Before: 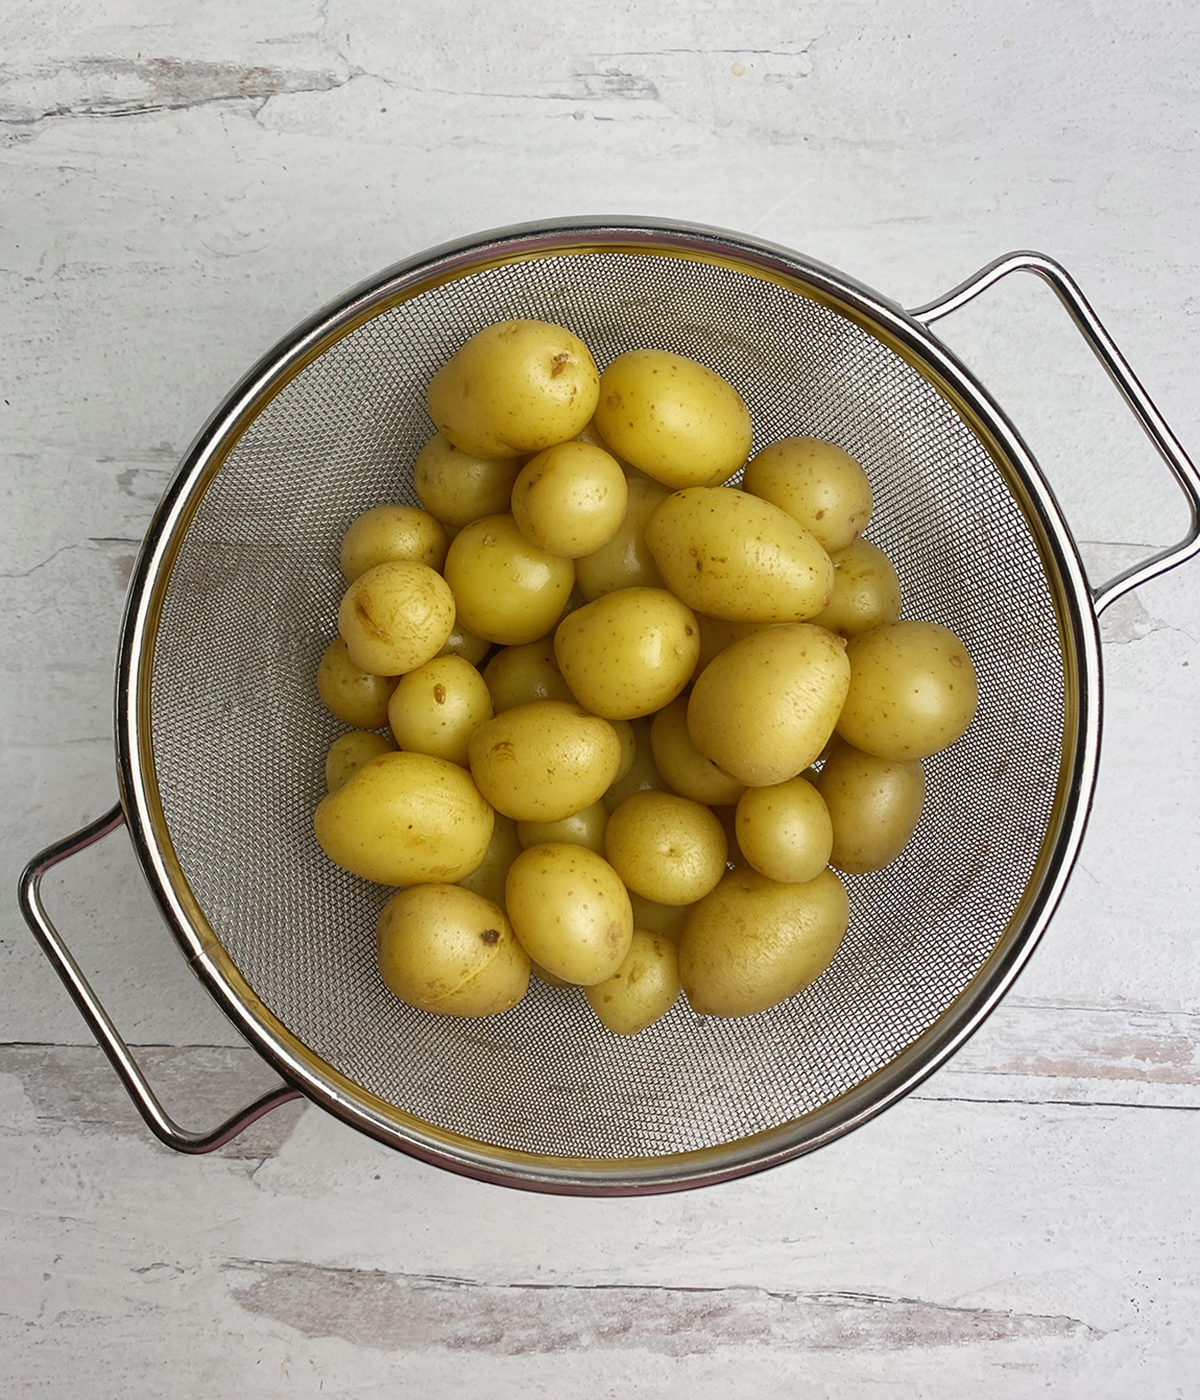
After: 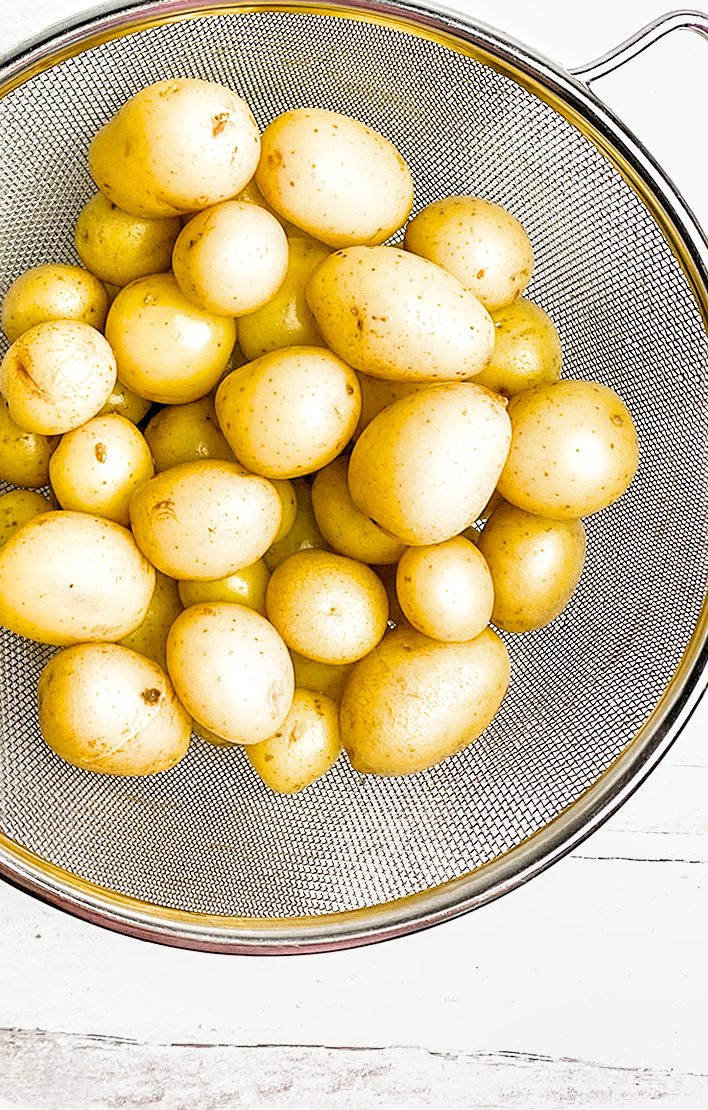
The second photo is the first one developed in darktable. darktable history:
crop and rotate: left 28.314%, top 17.329%, right 12.643%, bottom 3.332%
contrast brightness saturation: contrast -0.108
sharpen: on, module defaults
filmic rgb: black relative exposure -5.09 EV, white relative exposure 3.53 EV, hardness 3.18, contrast 1.201, highlights saturation mix -49.5%
exposure: black level correction 0.001, exposure 1.737 EV, compensate highlight preservation false
color zones: curves: ch1 [(0, 0.525) (0.143, 0.556) (0.286, 0.52) (0.429, 0.5) (0.571, 0.5) (0.714, 0.5) (0.857, 0.503) (1, 0.525)]
local contrast: highlights 107%, shadows 103%, detail 199%, midtone range 0.2
tone equalizer: on, module defaults
